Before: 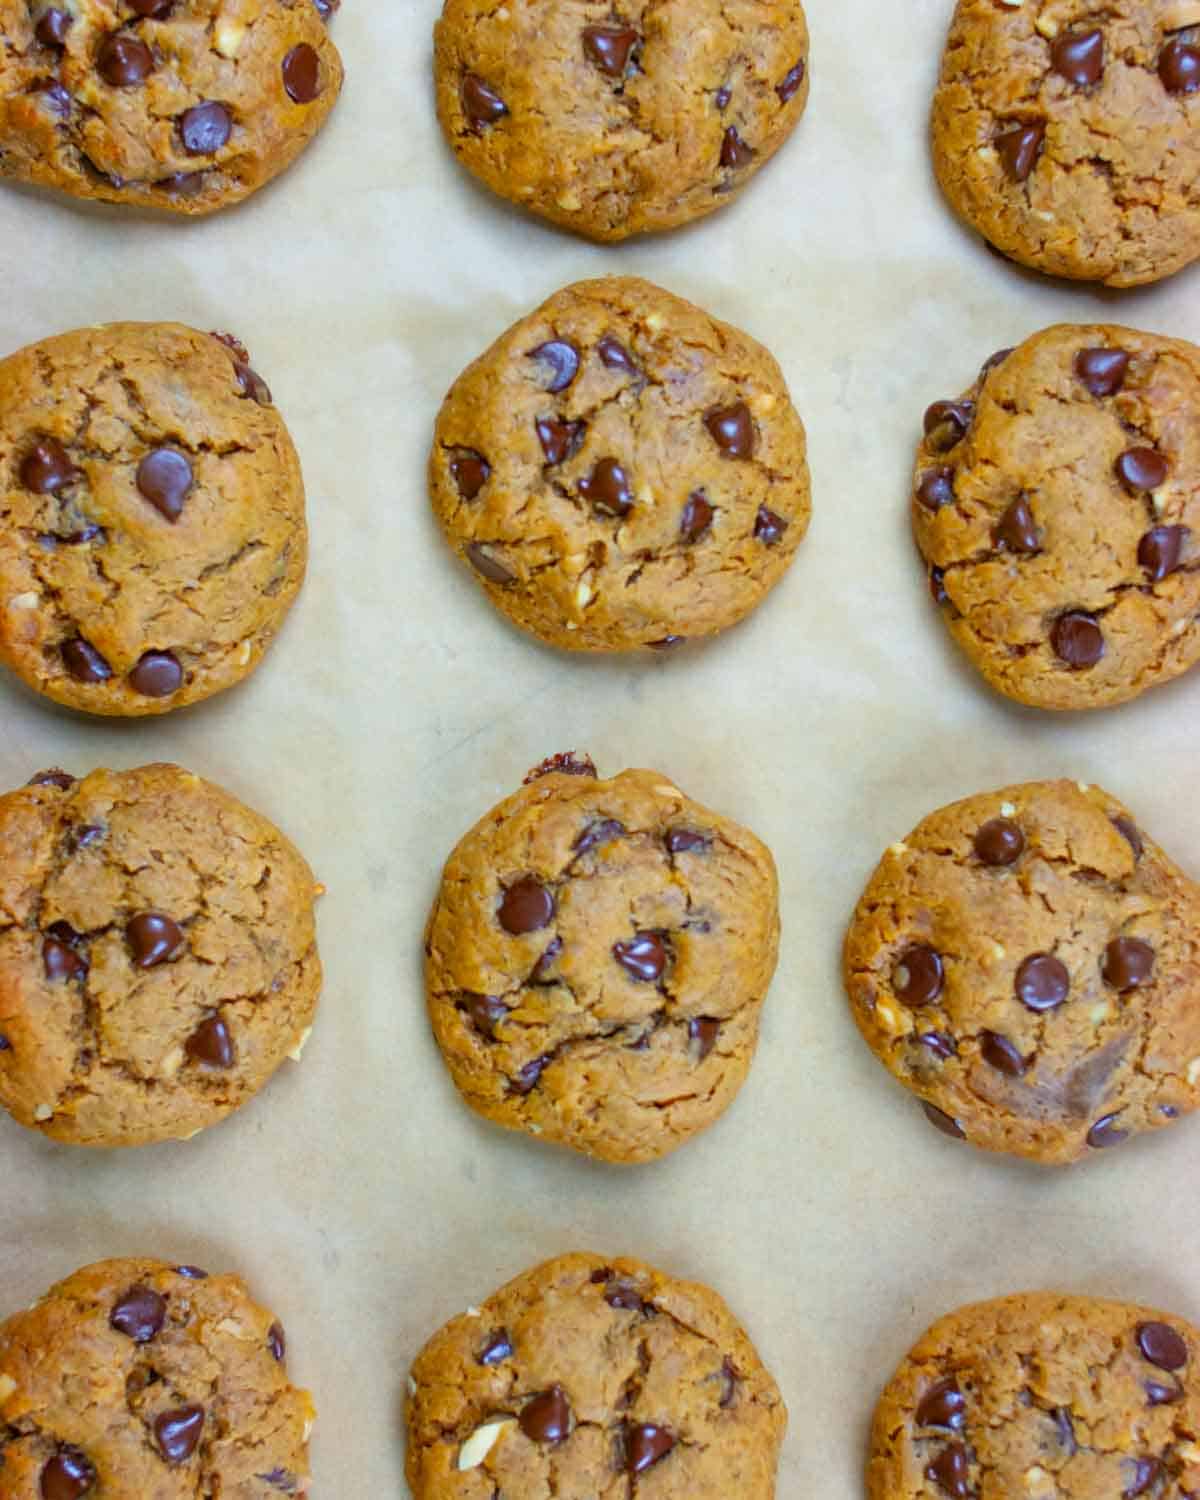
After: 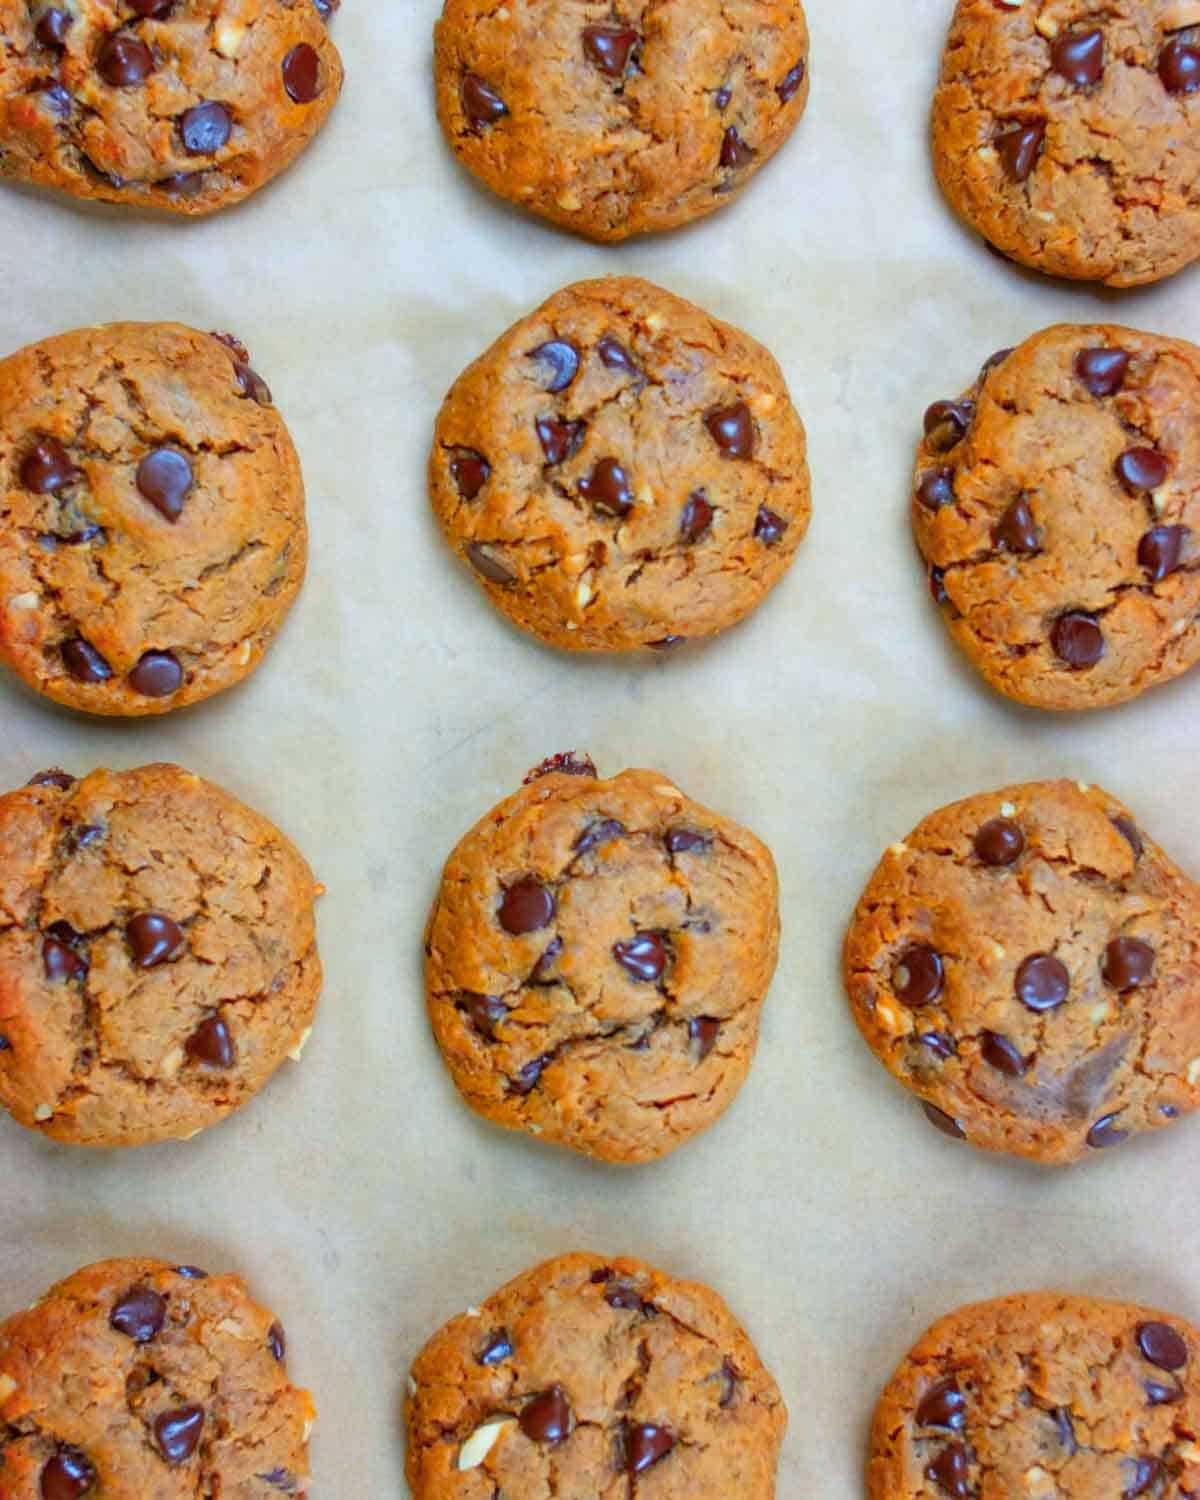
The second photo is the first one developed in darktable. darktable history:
white balance: red 0.983, blue 1.036
color zones: curves: ch1 [(0.235, 0.558) (0.75, 0.5)]; ch2 [(0.25, 0.462) (0.749, 0.457)], mix 25.94%
